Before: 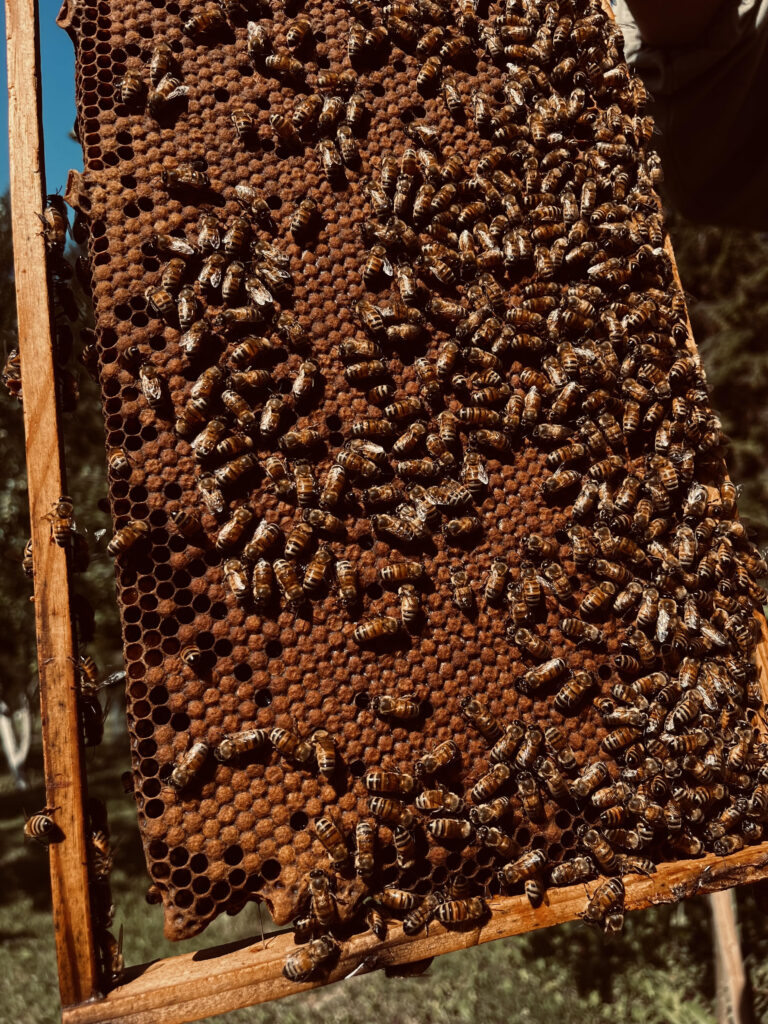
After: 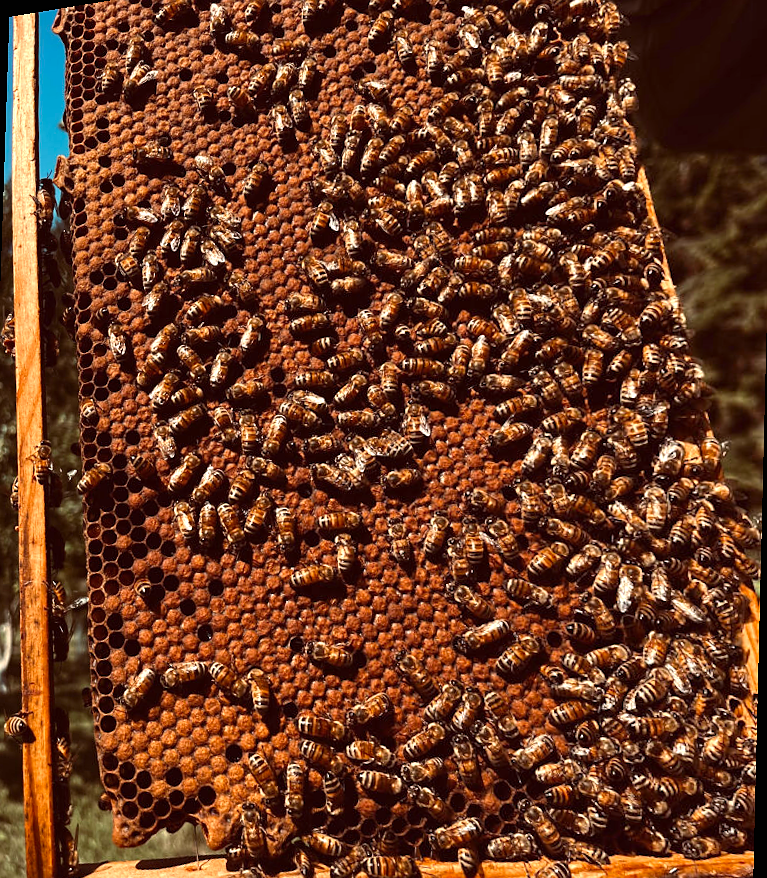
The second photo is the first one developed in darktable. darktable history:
sharpen: radius 1
exposure: black level correction 0, exposure 0.7 EV, compensate exposure bias true, compensate highlight preservation false
rotate and perspective: rotation 1.69°, lens shift (vertical) -0.023, lens shift (horizontal) -0.291, crop left 0.025, crop right 0.988, crop top 0.092, crop bottom 0.842
